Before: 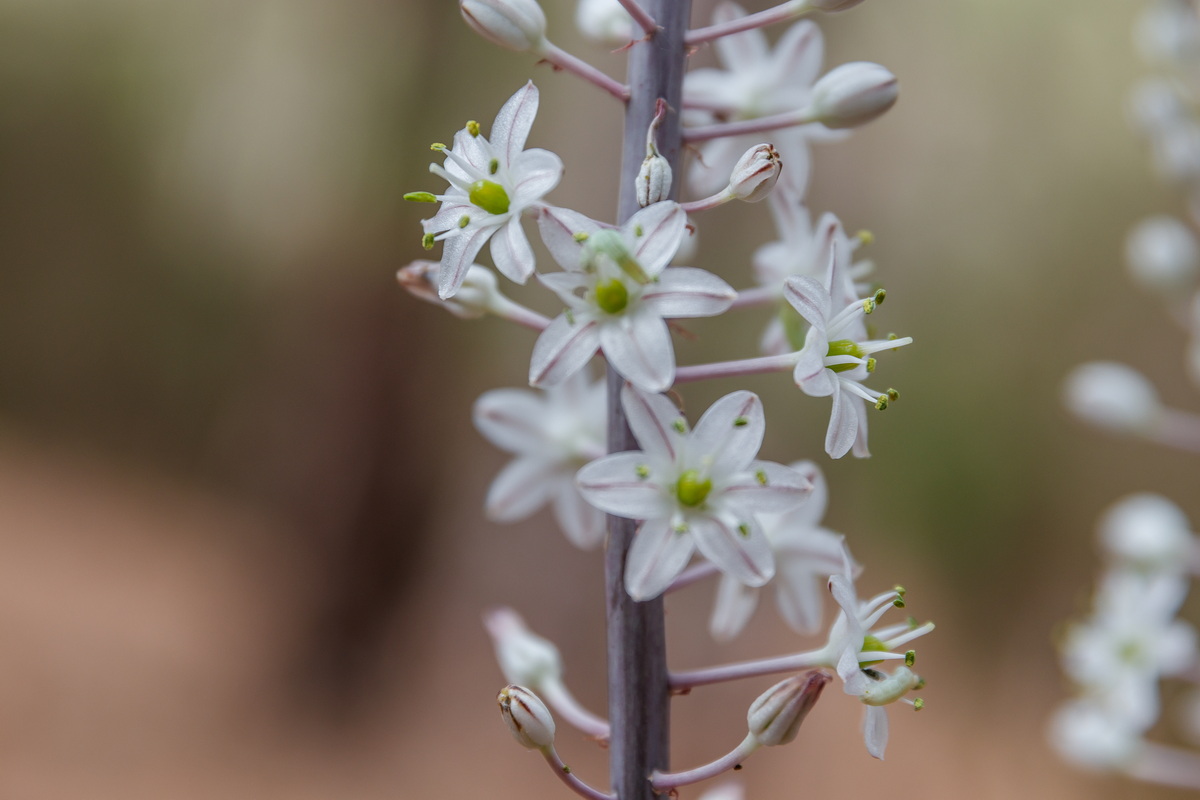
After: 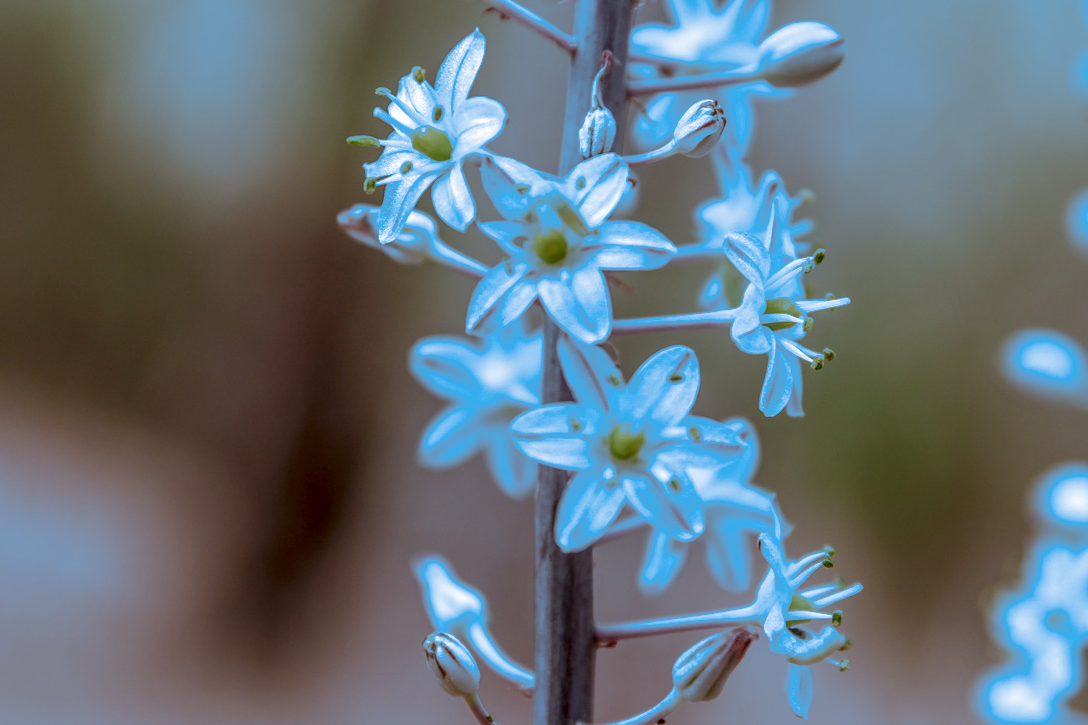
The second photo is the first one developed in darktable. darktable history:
crop and rotate: angle -1.96°, left 3.097%, top 4.154%, right 1.586%, bottom 0.529%
haze removal: strength -0.05
local contrast: detail 130%
split-toning: shadows › hue 220°, shadows › saturation 0.64, highlights › hue 220°, highlights › saturation 0.64, balance 0, compress 5.22%
exposure: black level correction 0.007, exposure 0.159 EV, compensate highlight preservation false
